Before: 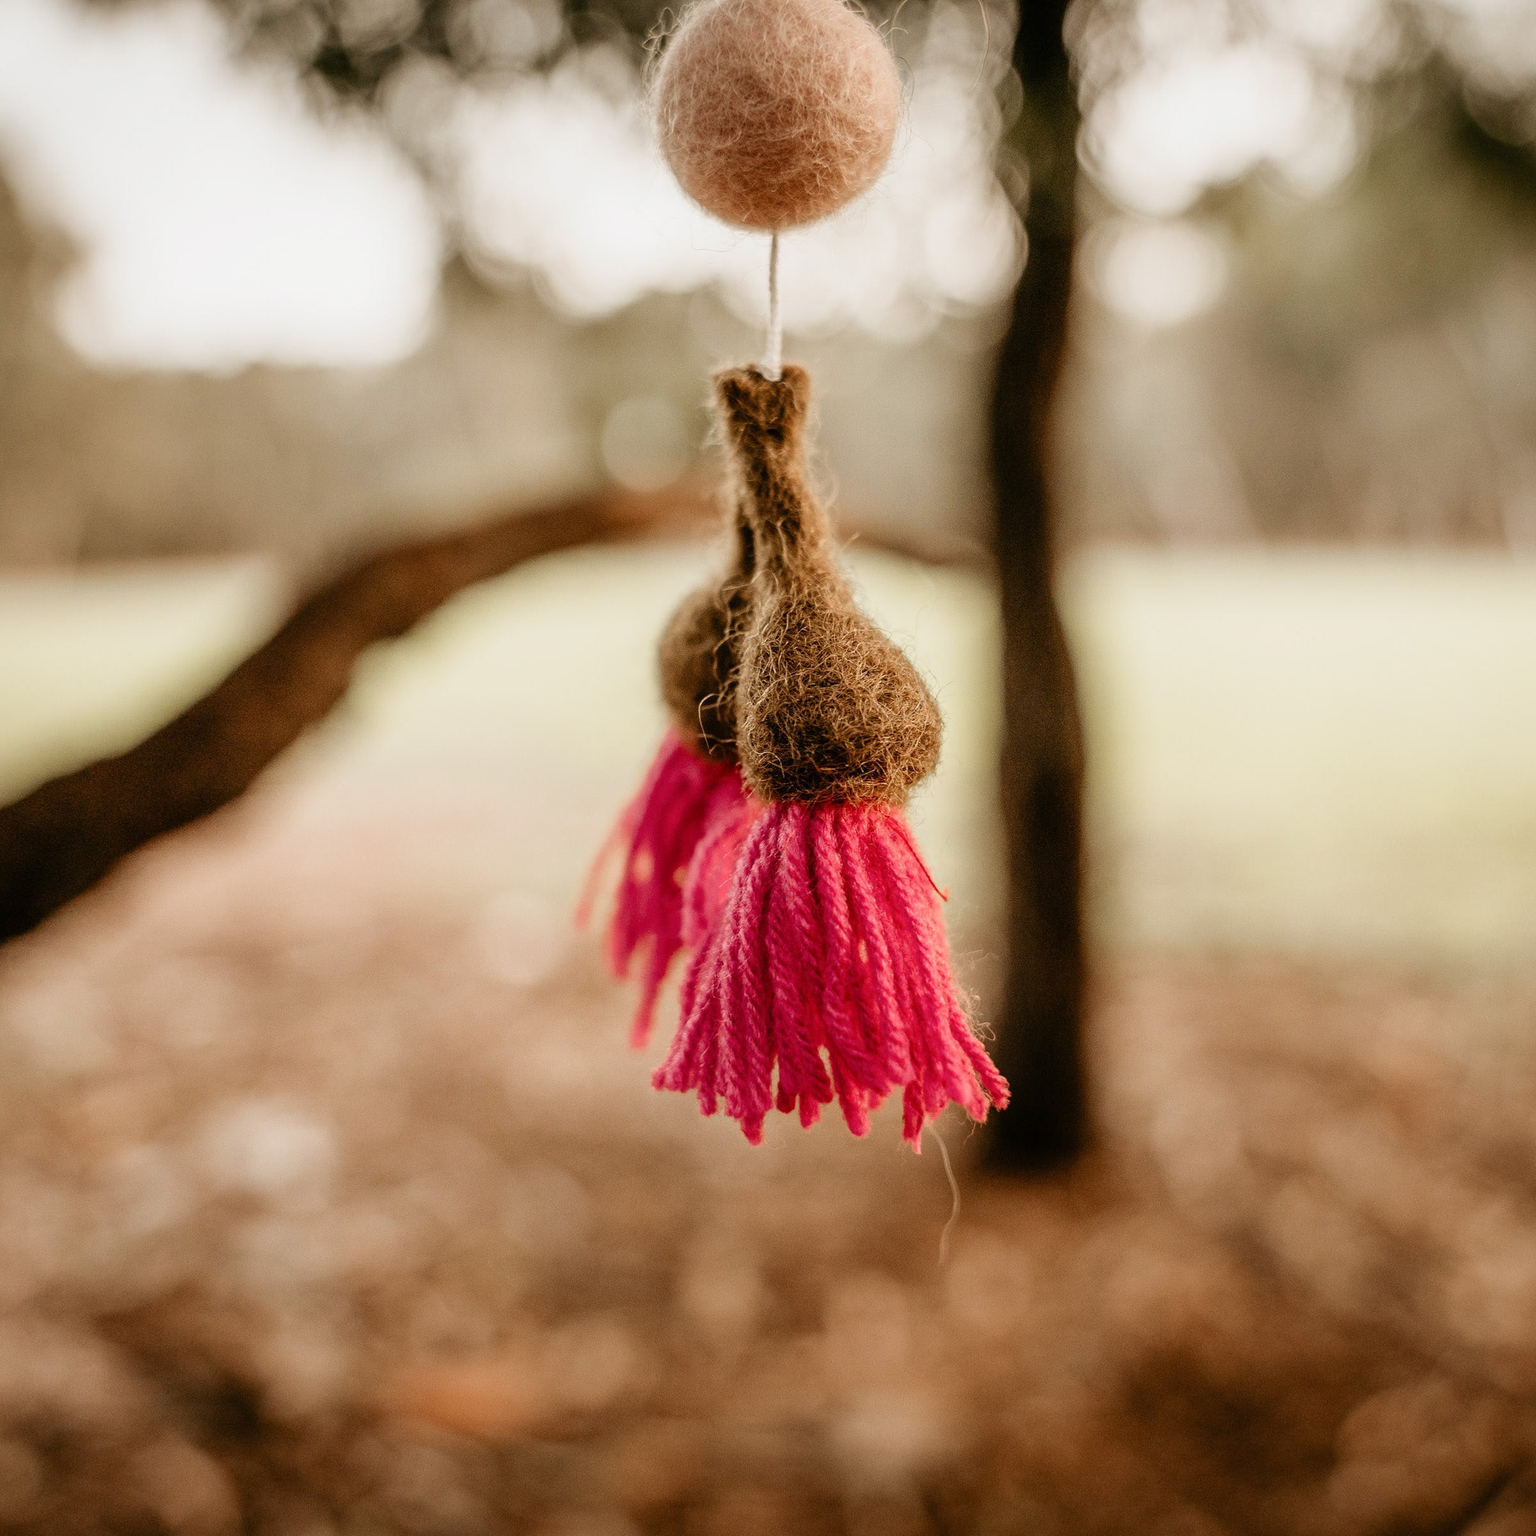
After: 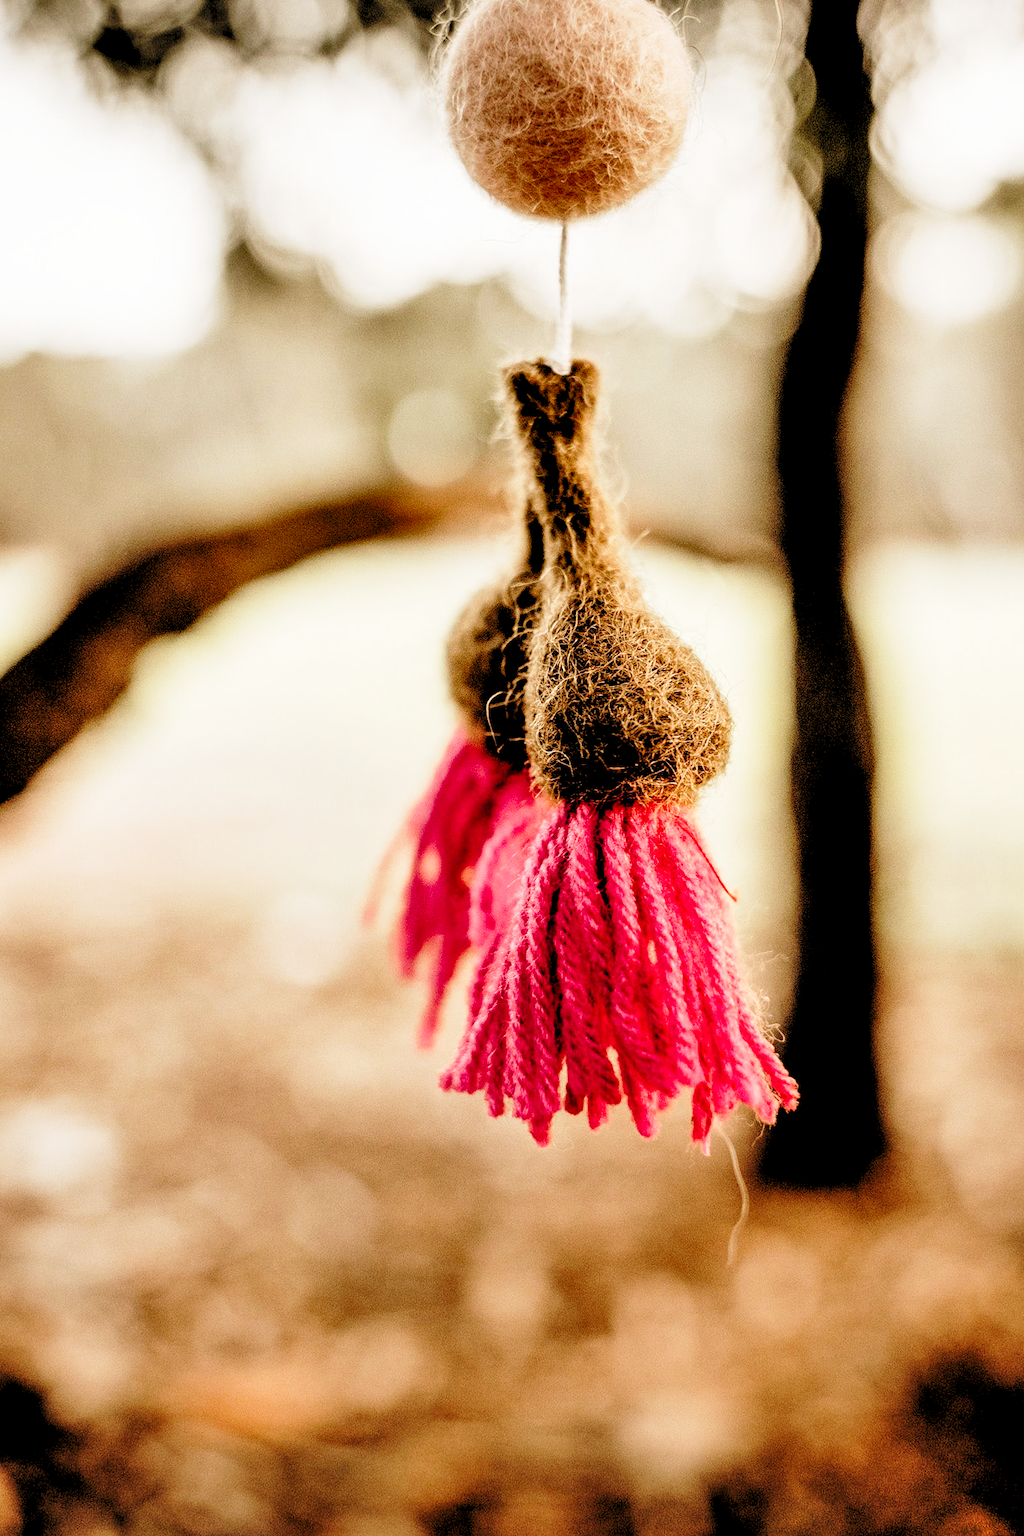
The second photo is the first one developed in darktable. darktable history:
shadows and highlights: soften with gaussian
rotate and perspective: rotation 0.174°, lens shift (vertical) 0.013, lens shift (horizontal) 0.019, shear 0.001, automatic cropping original format, crop left 0.007, crop right 0.991, crop top 0.016, crop bottom 0.997
crop and rotate: left 14.292%, right 19.041%
rgb levels: levels [[0.029, 0.461, 0.922], [0, 0.5, 1], [0, 0.5, 1]]
base curve: curves: ch0 [(0, 0) (0.028, 0.03) (0.121, 0.232) (0.46, 0.748) (0.859, 0.968) (1, 1)], preserve colors none
